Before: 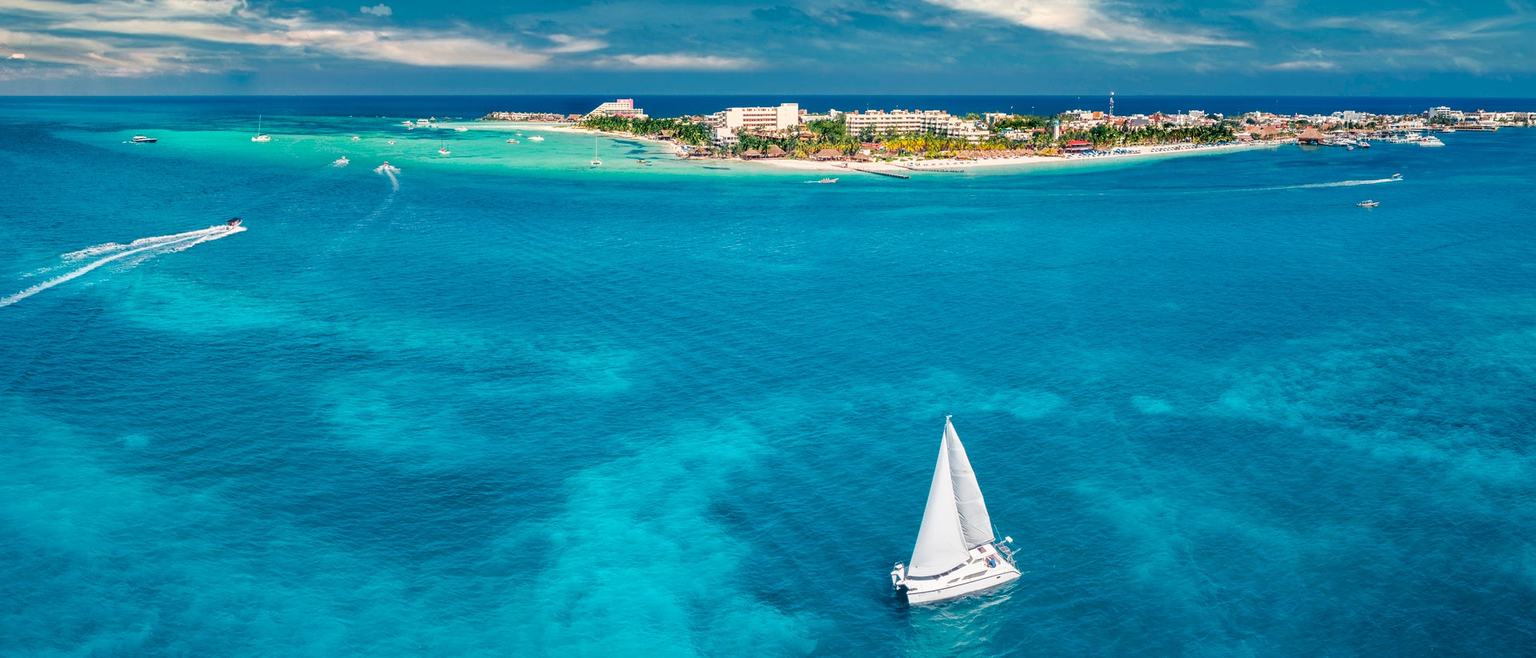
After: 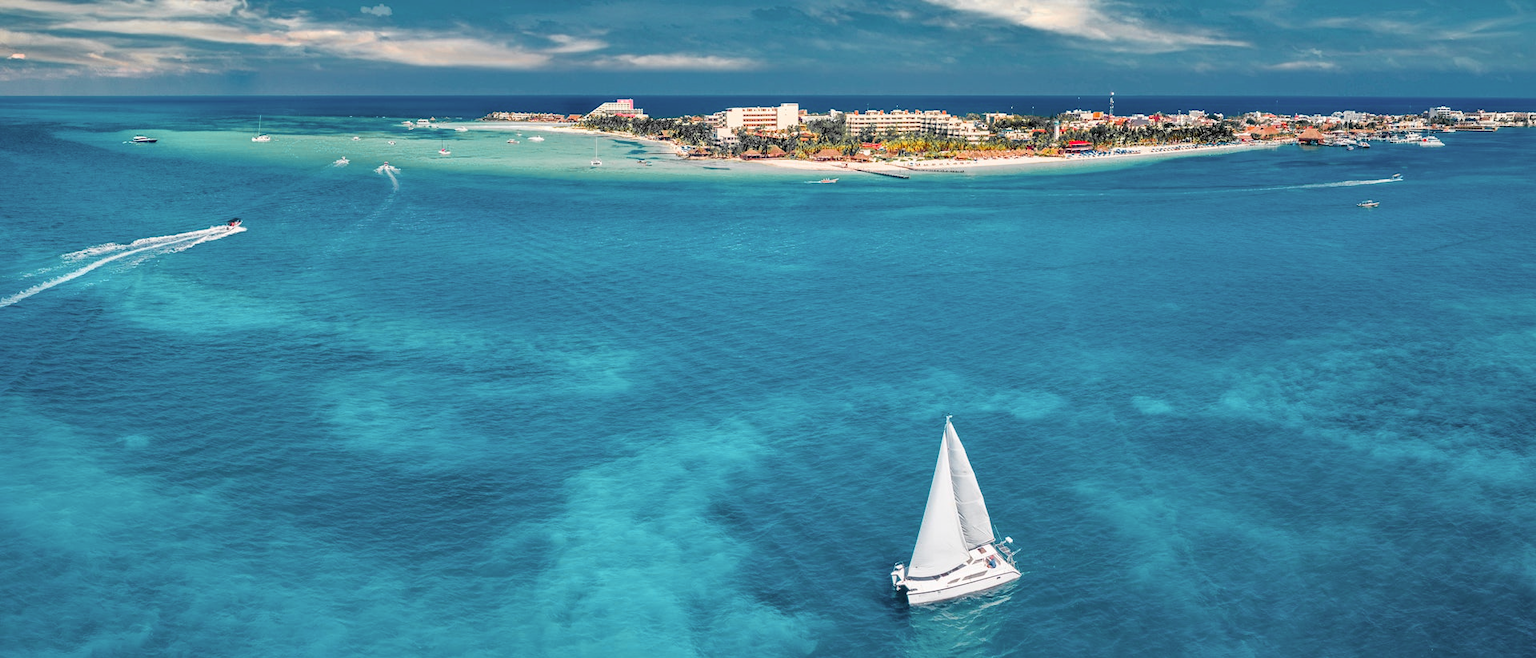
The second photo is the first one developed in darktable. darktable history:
color zones: curves: ch1 [(0, 0.679) (0.143, 0.647) (0.286, 0.261) (0.378, -0.011) (0.571, 0.396) (0.714, 0.399) (0.857, 0.406) (1, 0.679)]
shadows and highlights: low approximation 0.01, soften with gaussian
